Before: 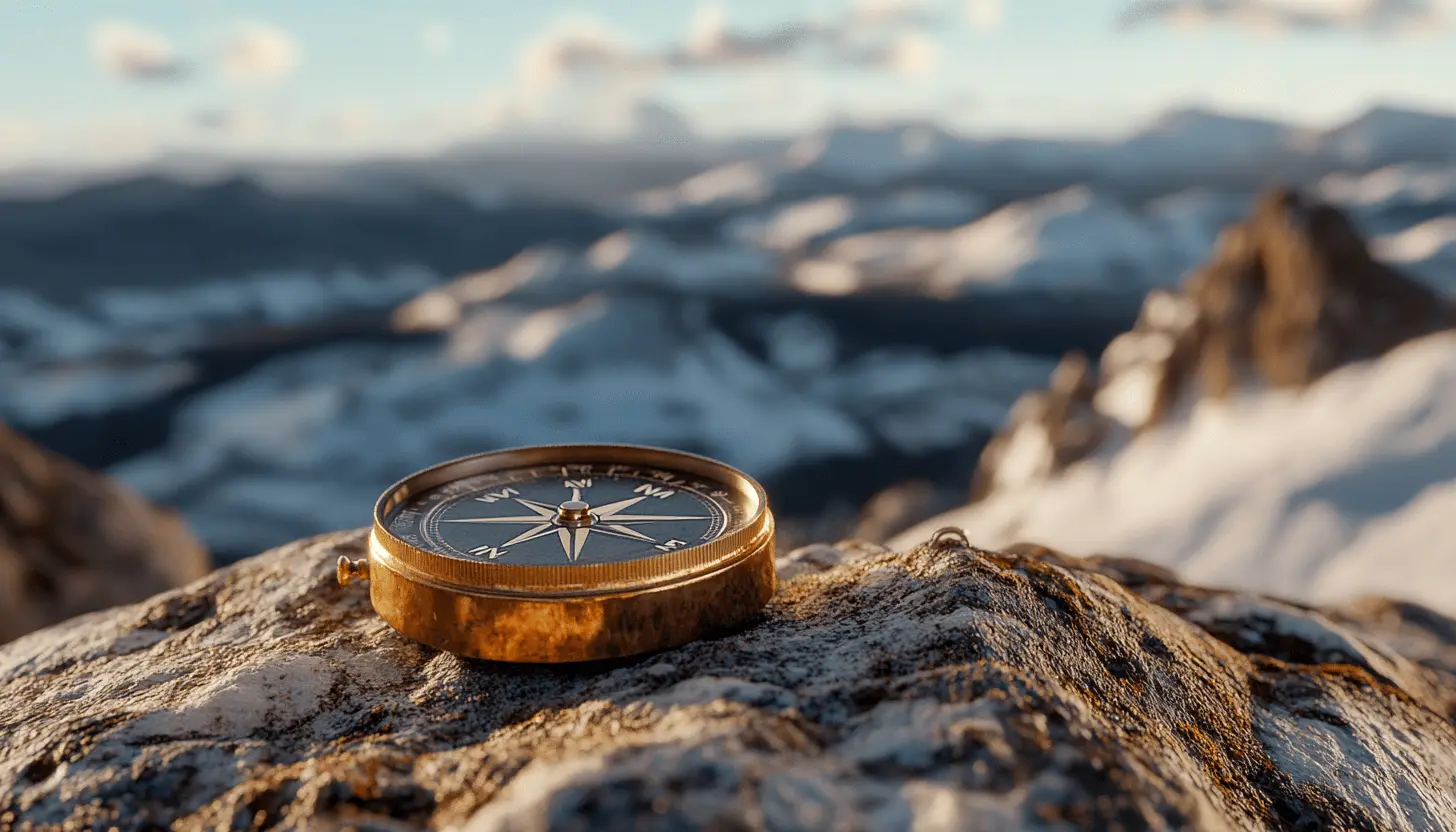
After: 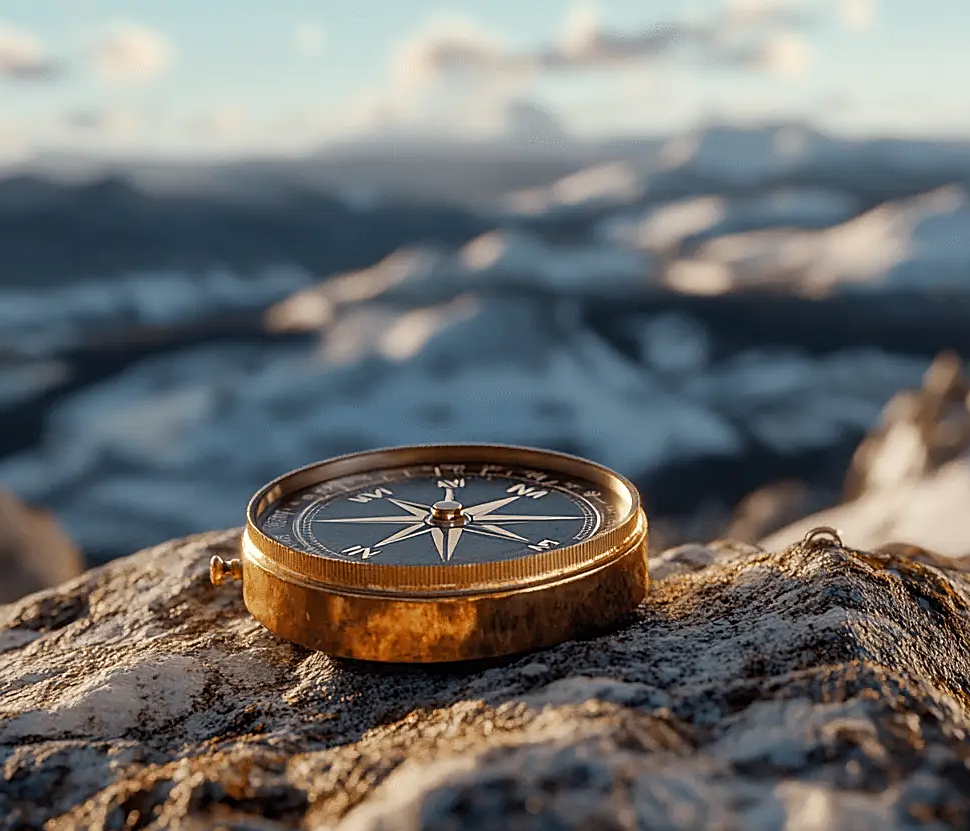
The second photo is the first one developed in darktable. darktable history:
crop and rotate: left 8.786%, right 24.548%
sharpen: on, module defaults
